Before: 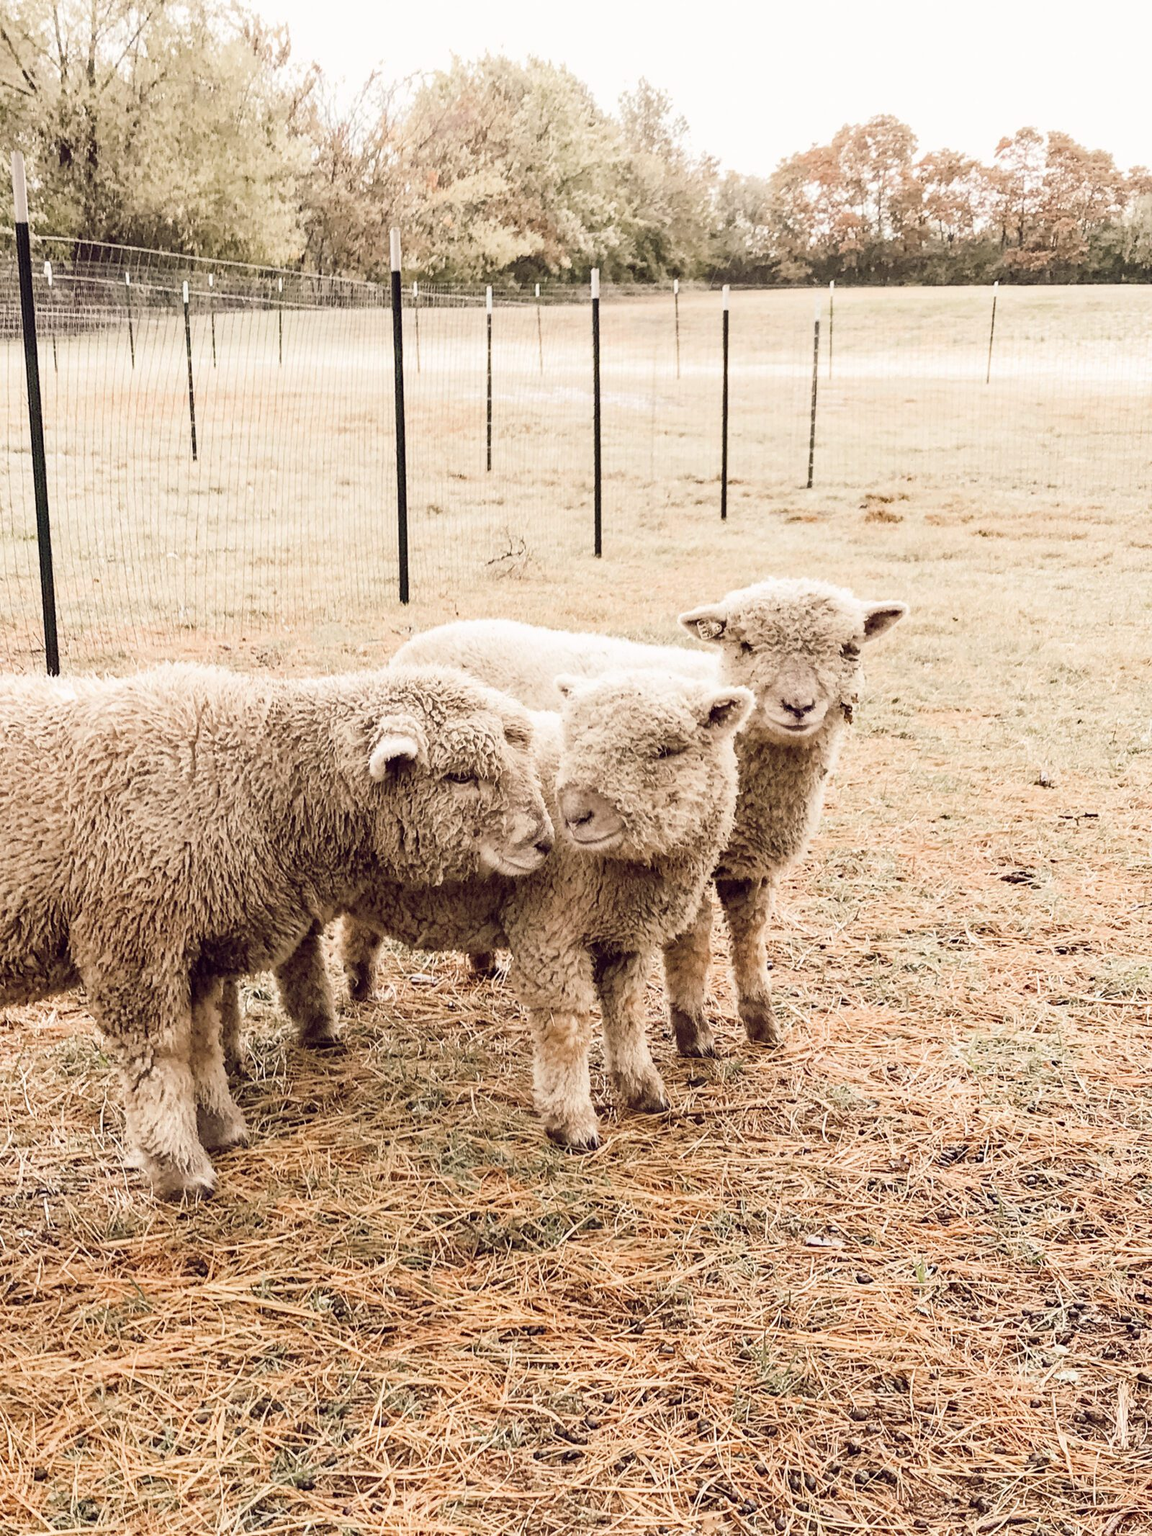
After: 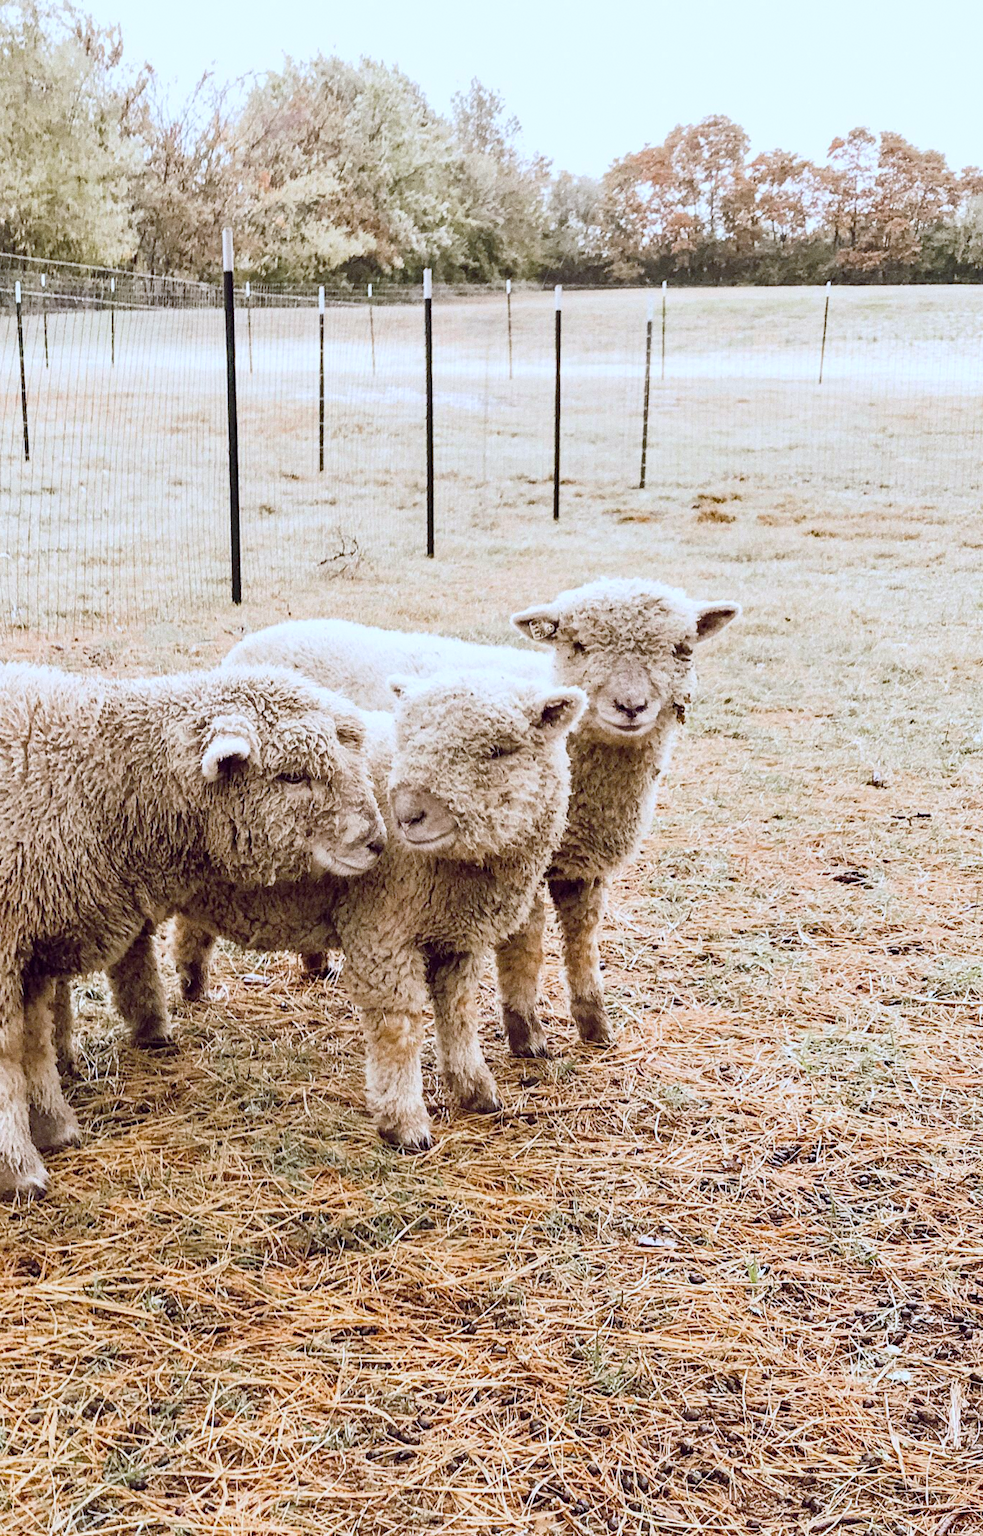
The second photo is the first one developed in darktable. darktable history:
crop and rotate: left 14.584%
tone equalizer: on, module defaults
shadows and highlights: shadows 37.27, highlights -28.18, soften with gaussian
color balance rgb: perceptual saturation grading › global saturation 20%, global vibrance 20%
grain: on, module defaults
white balance: red 0.931, blue 1.11
